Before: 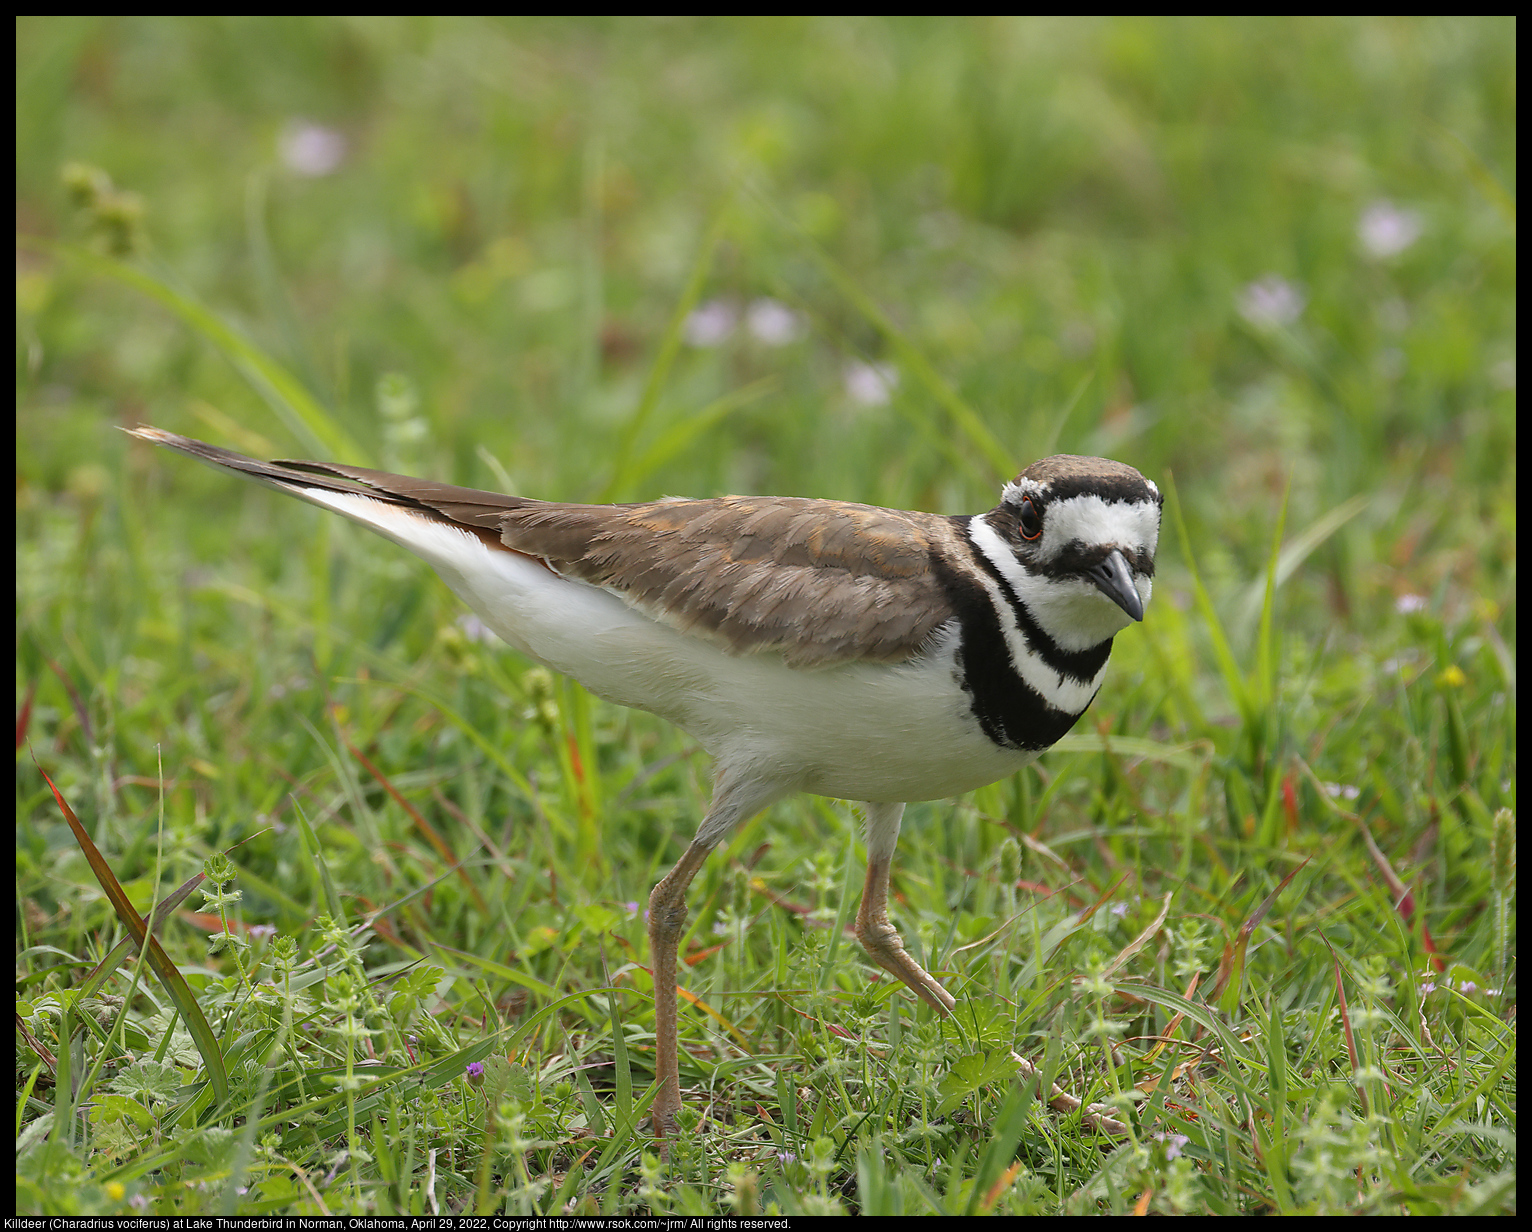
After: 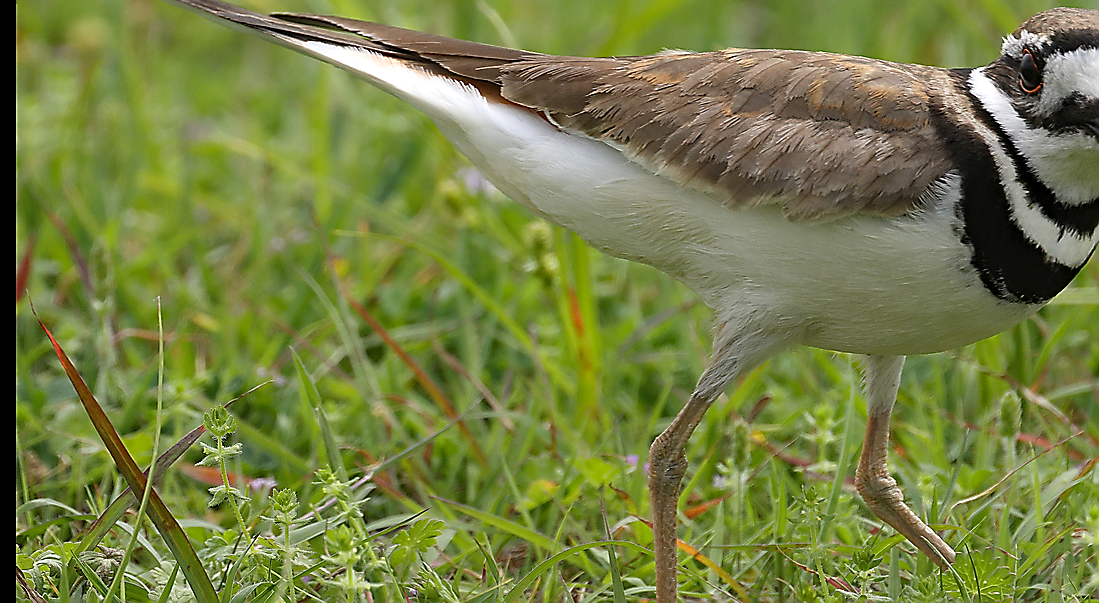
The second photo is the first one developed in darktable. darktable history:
sharpen: radius 1.394, amount 1.248, threshold 0.739
haze removal: compatibility mode true, adaptive false
crop: top 36.347%, right 28.202%, bottom 14.698%
